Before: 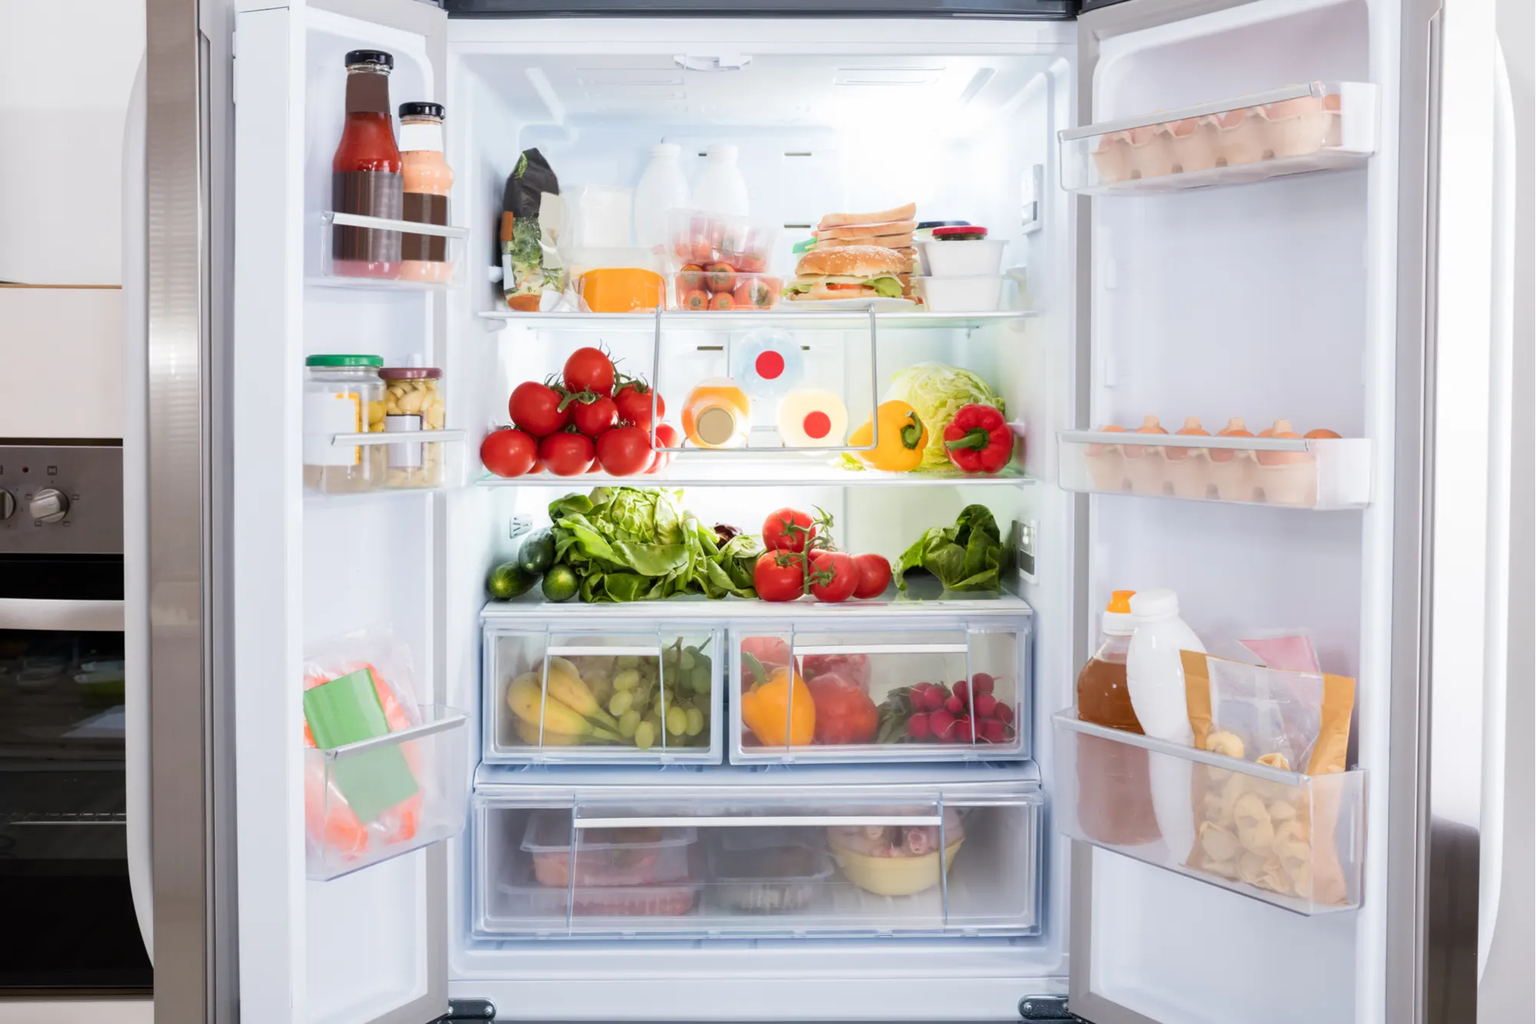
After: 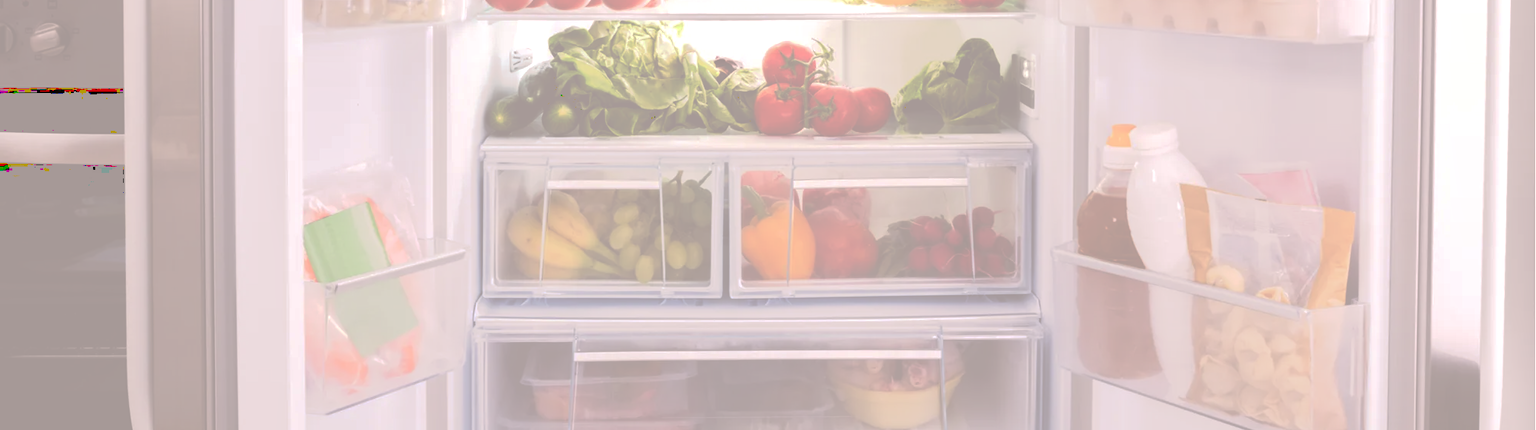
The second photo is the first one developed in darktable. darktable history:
color correction: highlights a* 7.34, highlights b* 4.37
tone curve: curves: ch0 [(0, 0) (0.003, 0.6) (0.011, 0.6) (0.025, 0.601) (0.044, 0.601) (0.069, 0.601) (0.1, 0.601) (0.136, 0.602) (0.177, 0.605) (0.224, 0.609) (0.277, 0.615) (0.335, 0.625) (0.399, 0.633) (0.468, 0.654) (0.543, 0.676) (0.623, 0.71) (0.709, 0.753) (0.801, 0.802) (0.898, 0.85) (1, 1)], preserve colors none
crop: top 45.551%, bottom 12.262%
shadows and highlights: radius 44.78, white point adjustment 6.64, compress 79.65%, highlights color adjustment 78.42%, soften with gaussian
